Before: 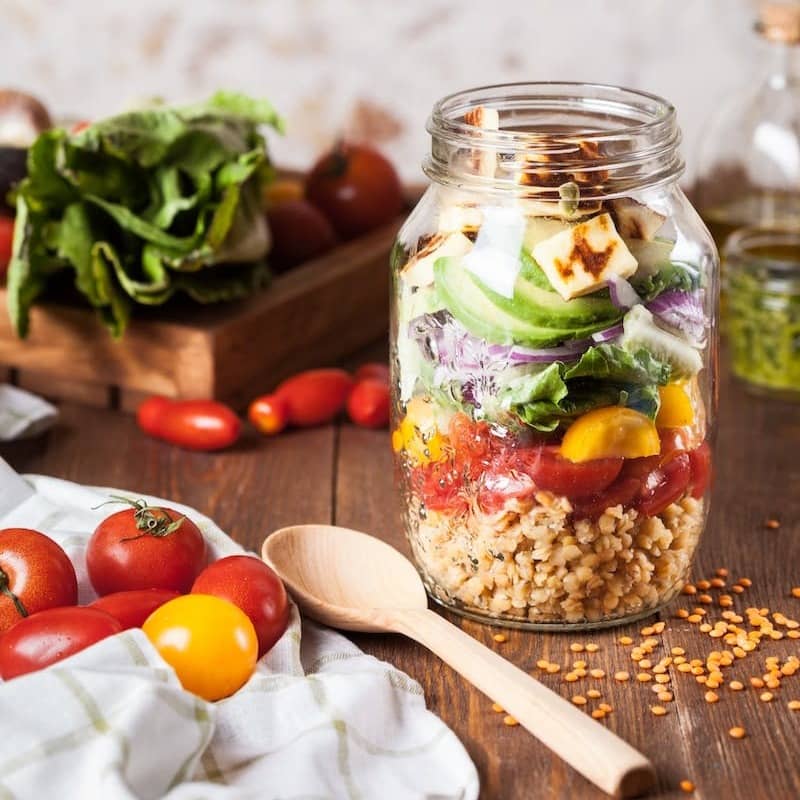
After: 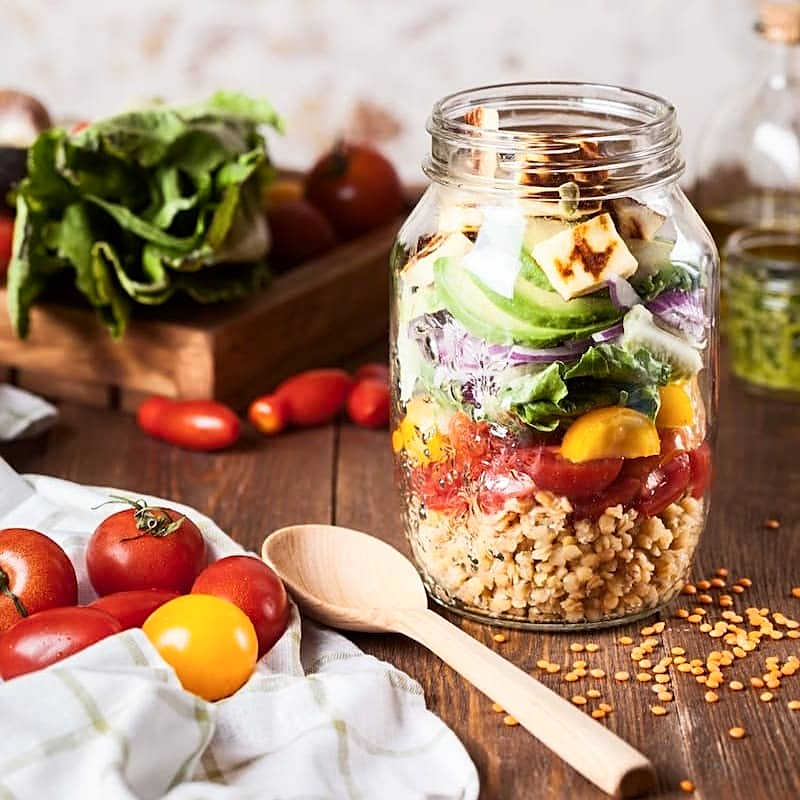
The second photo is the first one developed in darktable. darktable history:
contrast brightness saturation: contrast 0.14
sharpen: on, module defaults
